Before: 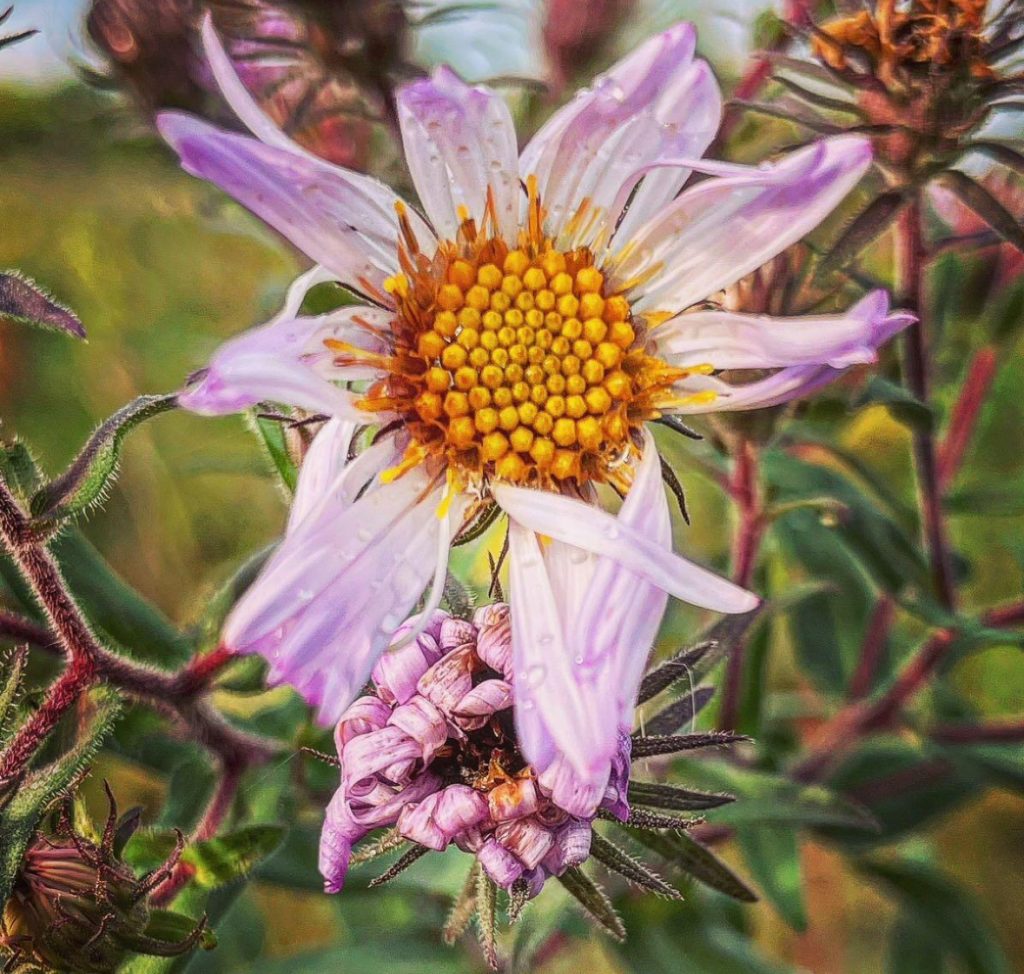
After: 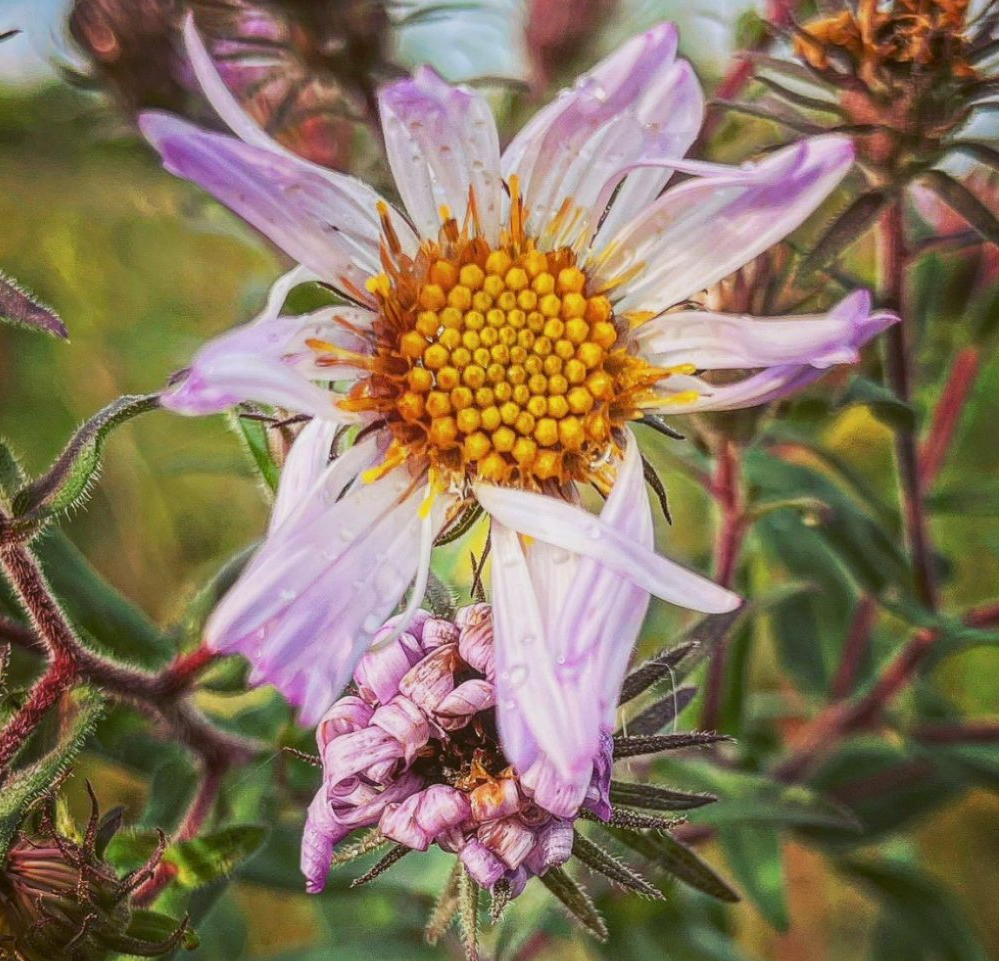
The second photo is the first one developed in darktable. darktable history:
color balance: lift [1.004, 1.002, 1.002, 0.998], gamma [1, 1.007, 1.002, 0.993], gain [1, 0.977, 1.013, 1.023], contrast -3.64%
crop and rotate: left 1.774%, right 0.633%, bottom 1.28%
